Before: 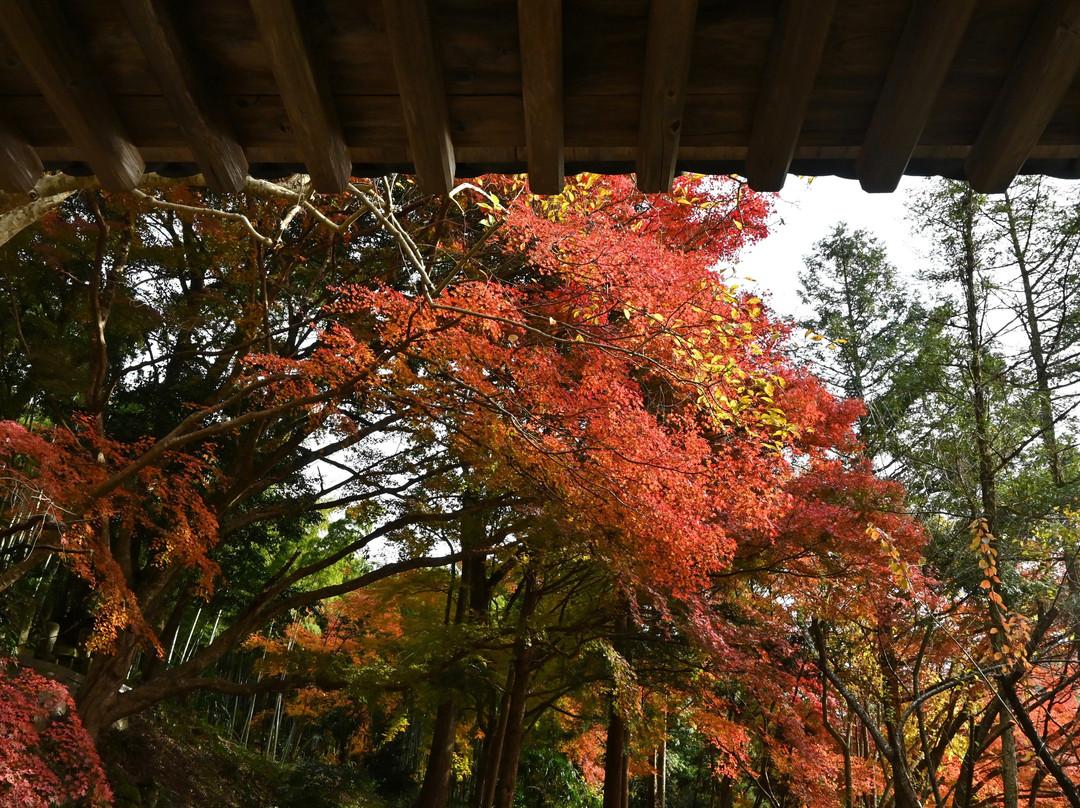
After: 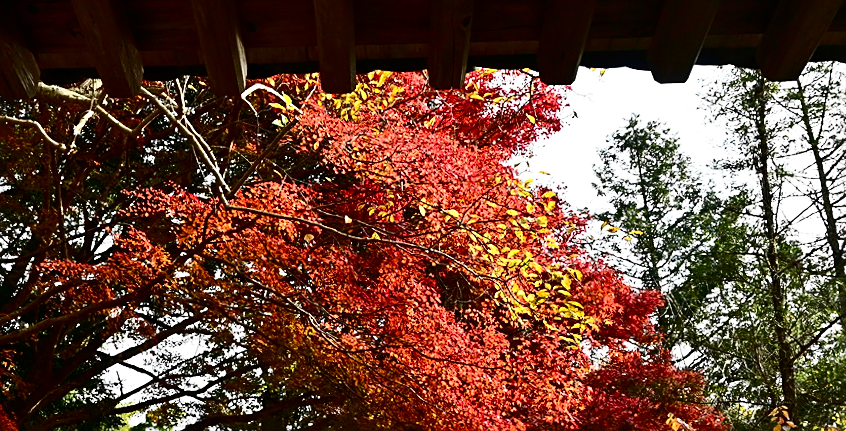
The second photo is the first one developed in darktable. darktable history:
exposure: exposure 0.078 EV, compensate highlight preservation false
contrast brightness saturation: contrast 0.32, brightness -0.08, saturation 0.17
crop: left 18.38%, top 11.092%, right 2.134%, bottom 33.217%
sharpen: on, module defaults
rotate and perspective: rotation -1.42°, crop left 0.016, crop right 0.984, crop top 0.035, crop bottom 0.965
